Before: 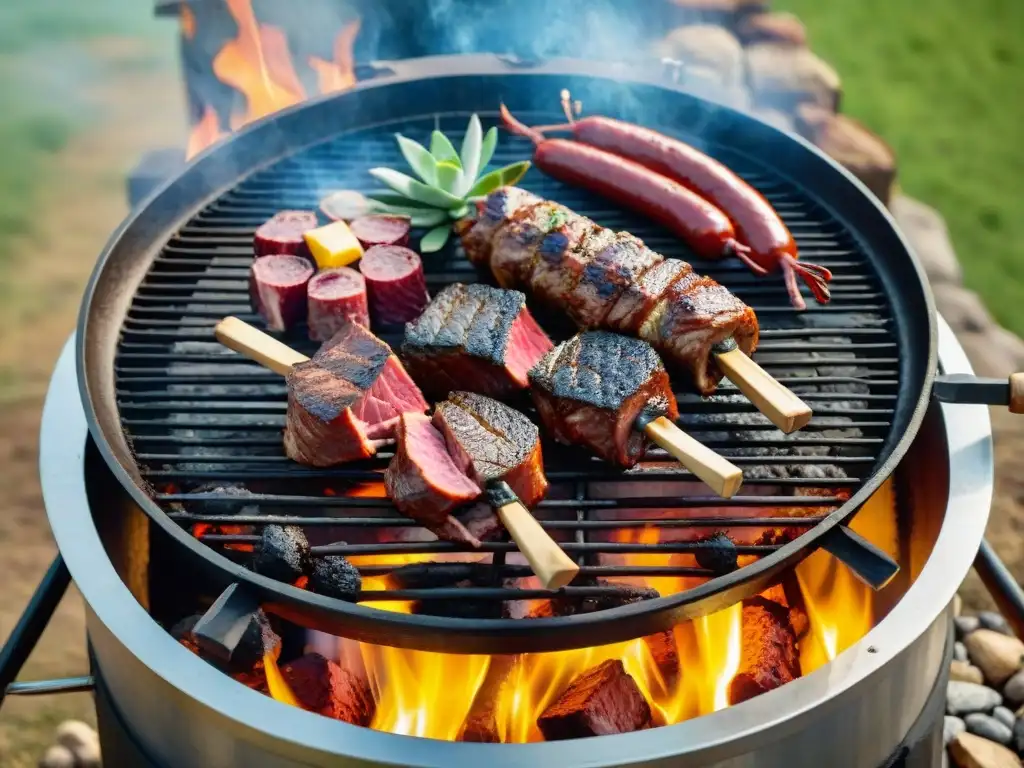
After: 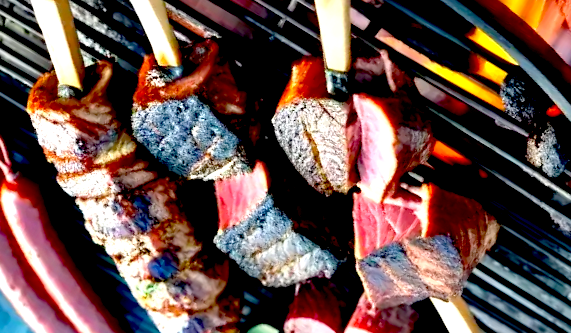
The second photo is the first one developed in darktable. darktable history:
crop and rotate: angle 148.55°, left 9.091%, top 15.642%, right 4.496%, bottom 17.092%
exposure: black level correction 0.035, exposure 0.9 EV, compensate highlight preservation false
